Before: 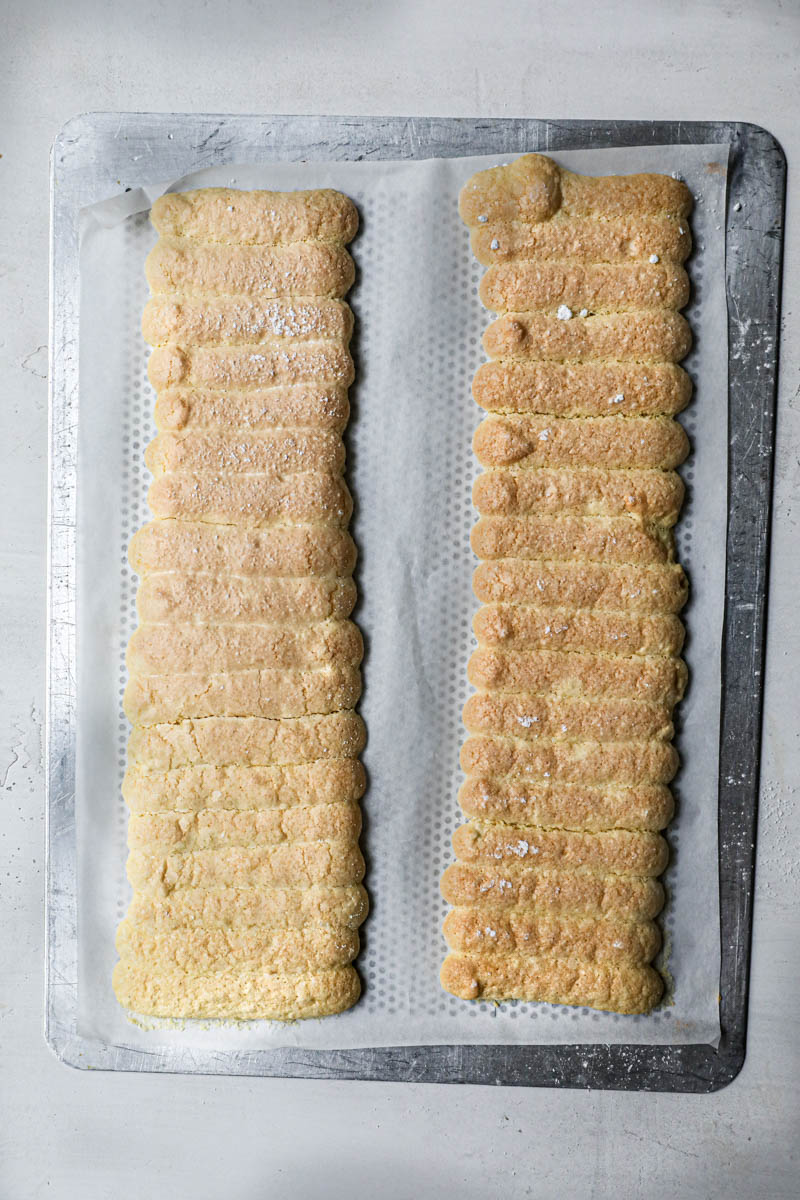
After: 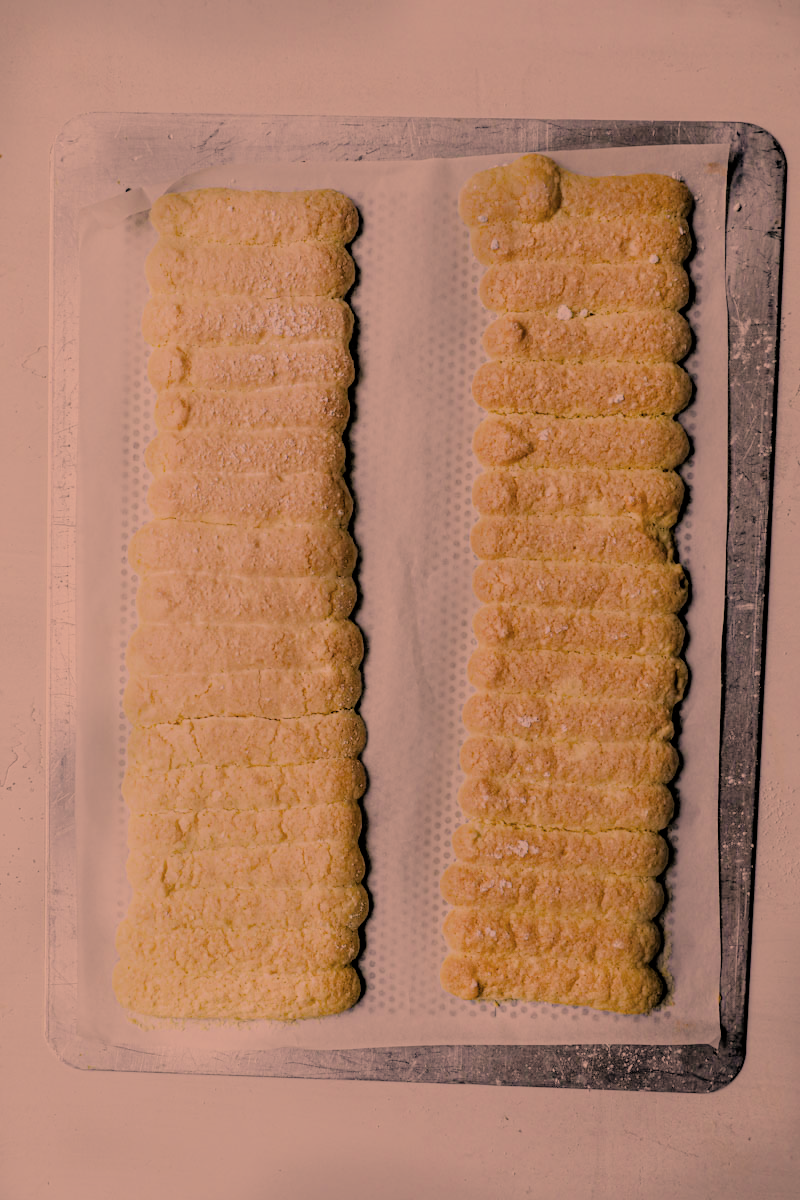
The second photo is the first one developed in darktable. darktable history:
color correction: highlights a* 39.65, highlights b* 39.57, saturation 0.685
filmic rgb: black relative exposure -4.45 EV, white relative exposure 6.53 EV, hardness 1.87, contrast 0.516
color balance rgb: perceptual saturation grading › global saturation 29.531%, global vibrance 20%
